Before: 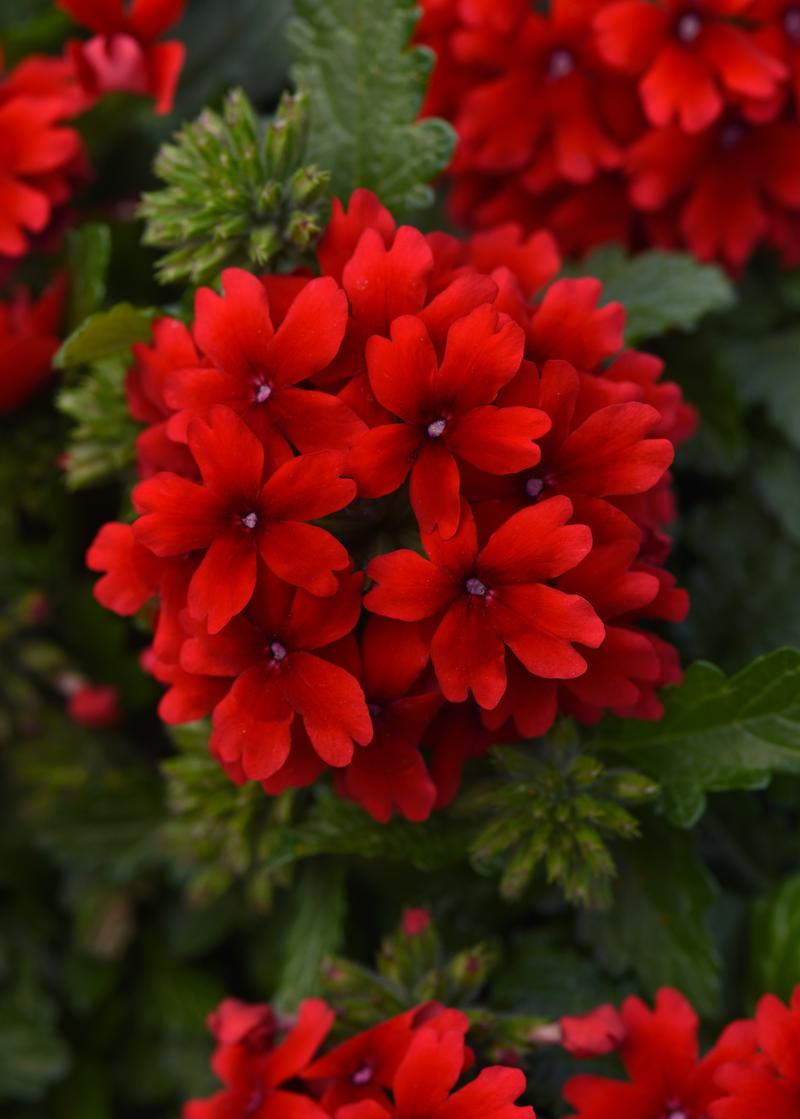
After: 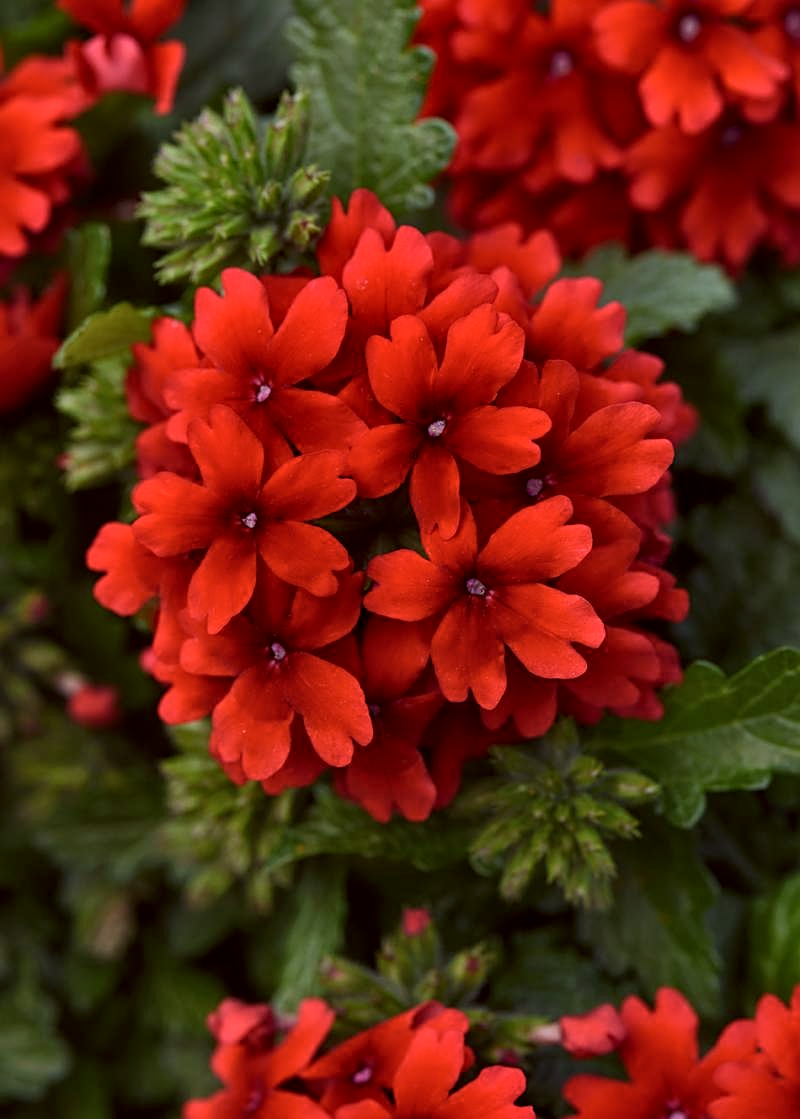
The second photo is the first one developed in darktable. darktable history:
local contrast: on, module defaults
color correction: highlights a* -4.98, highlights b* -3.76, shadows a* 3.83, shadows b* 4.08
sharpen: on, module defaults
shadows and highlights: shadows 37.27, highlights -28.18, soften with gaussian
